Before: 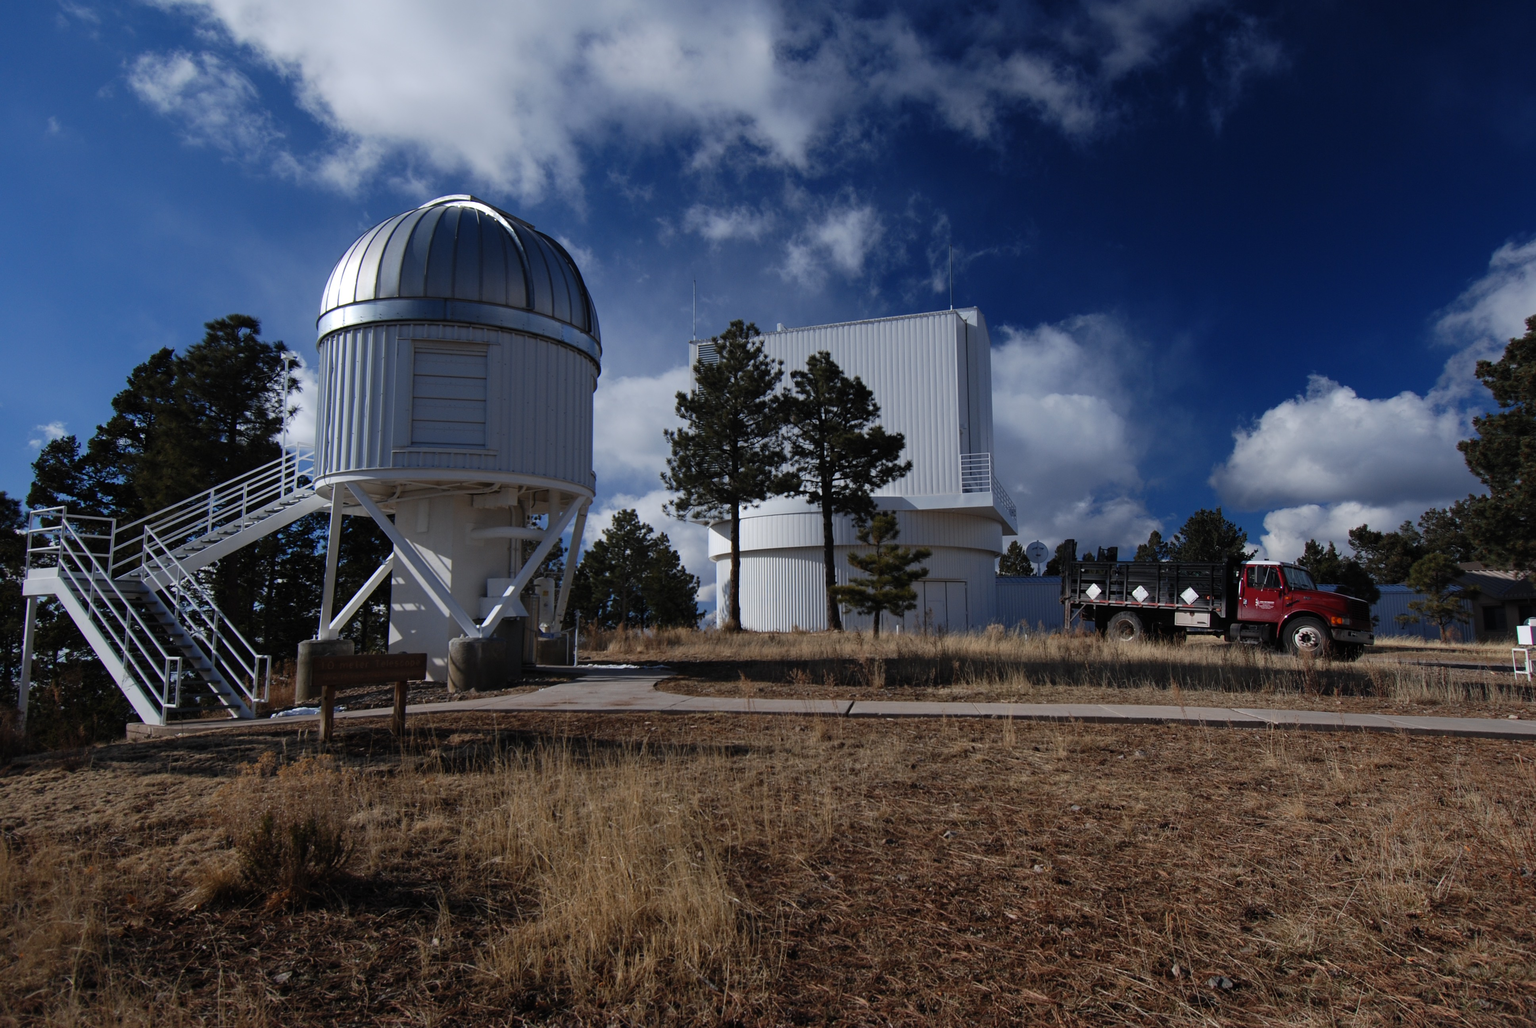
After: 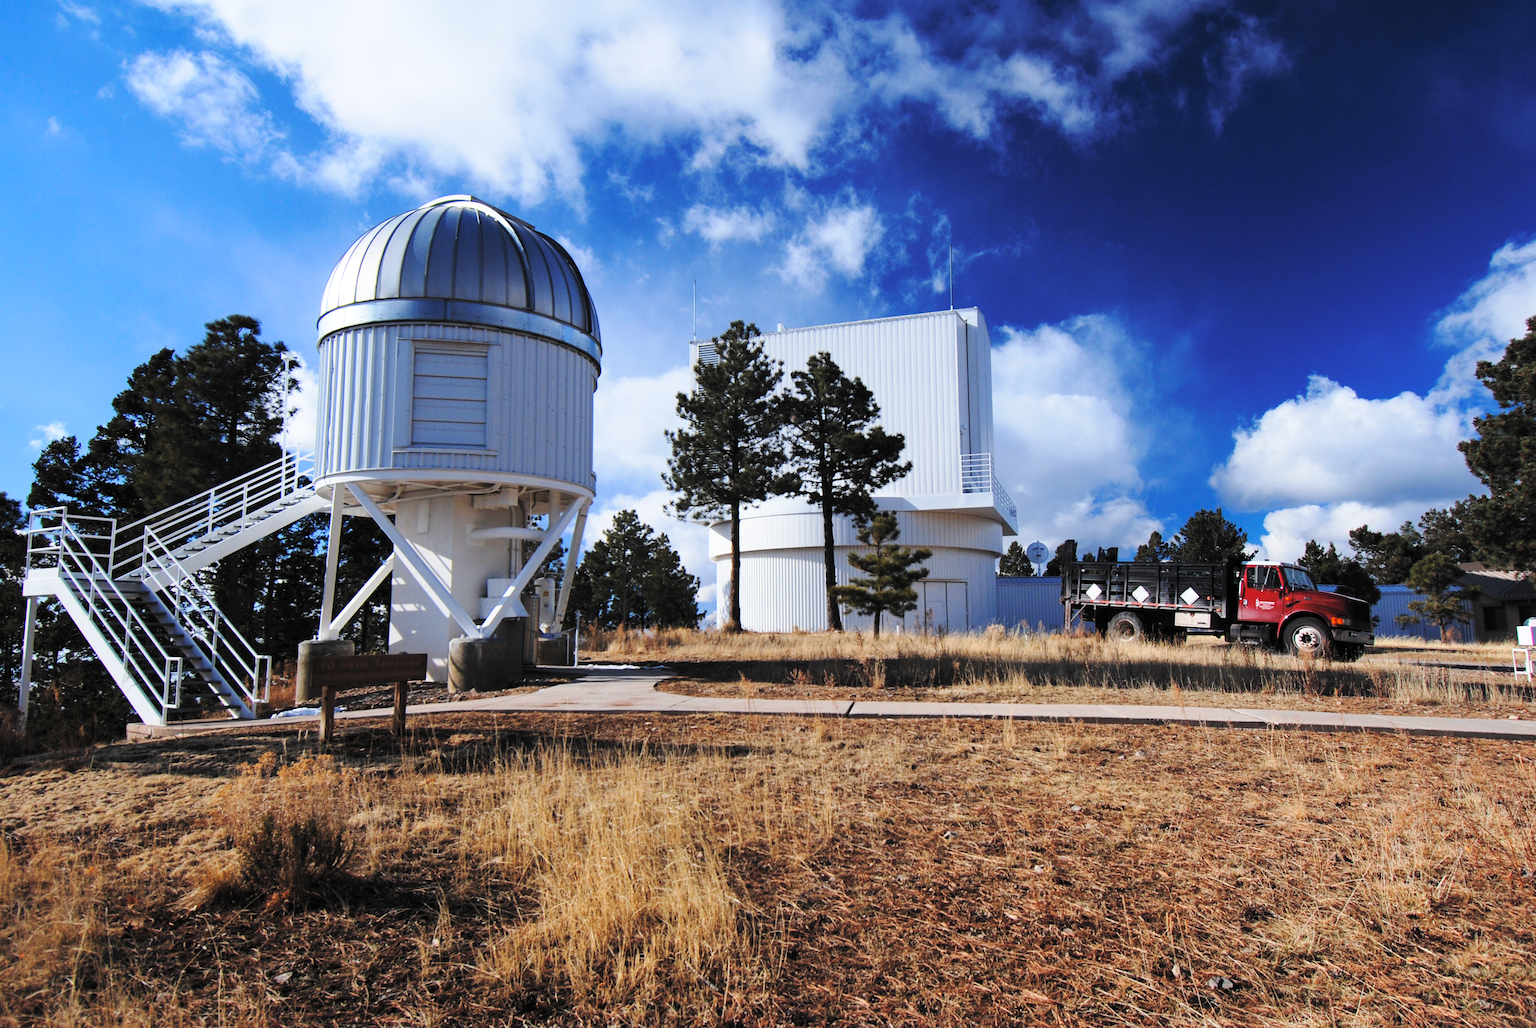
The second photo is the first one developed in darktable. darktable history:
base curve: curves: ch0 [(0, 0) (0.028, 0.03) (0.121, 0.232) (0.46, 0.748) (0.859, 0.968) (1, 1)], preserve colors none
contrast brightness saturation: contrast 0.101, brightness 0.306, saturation 0.142
